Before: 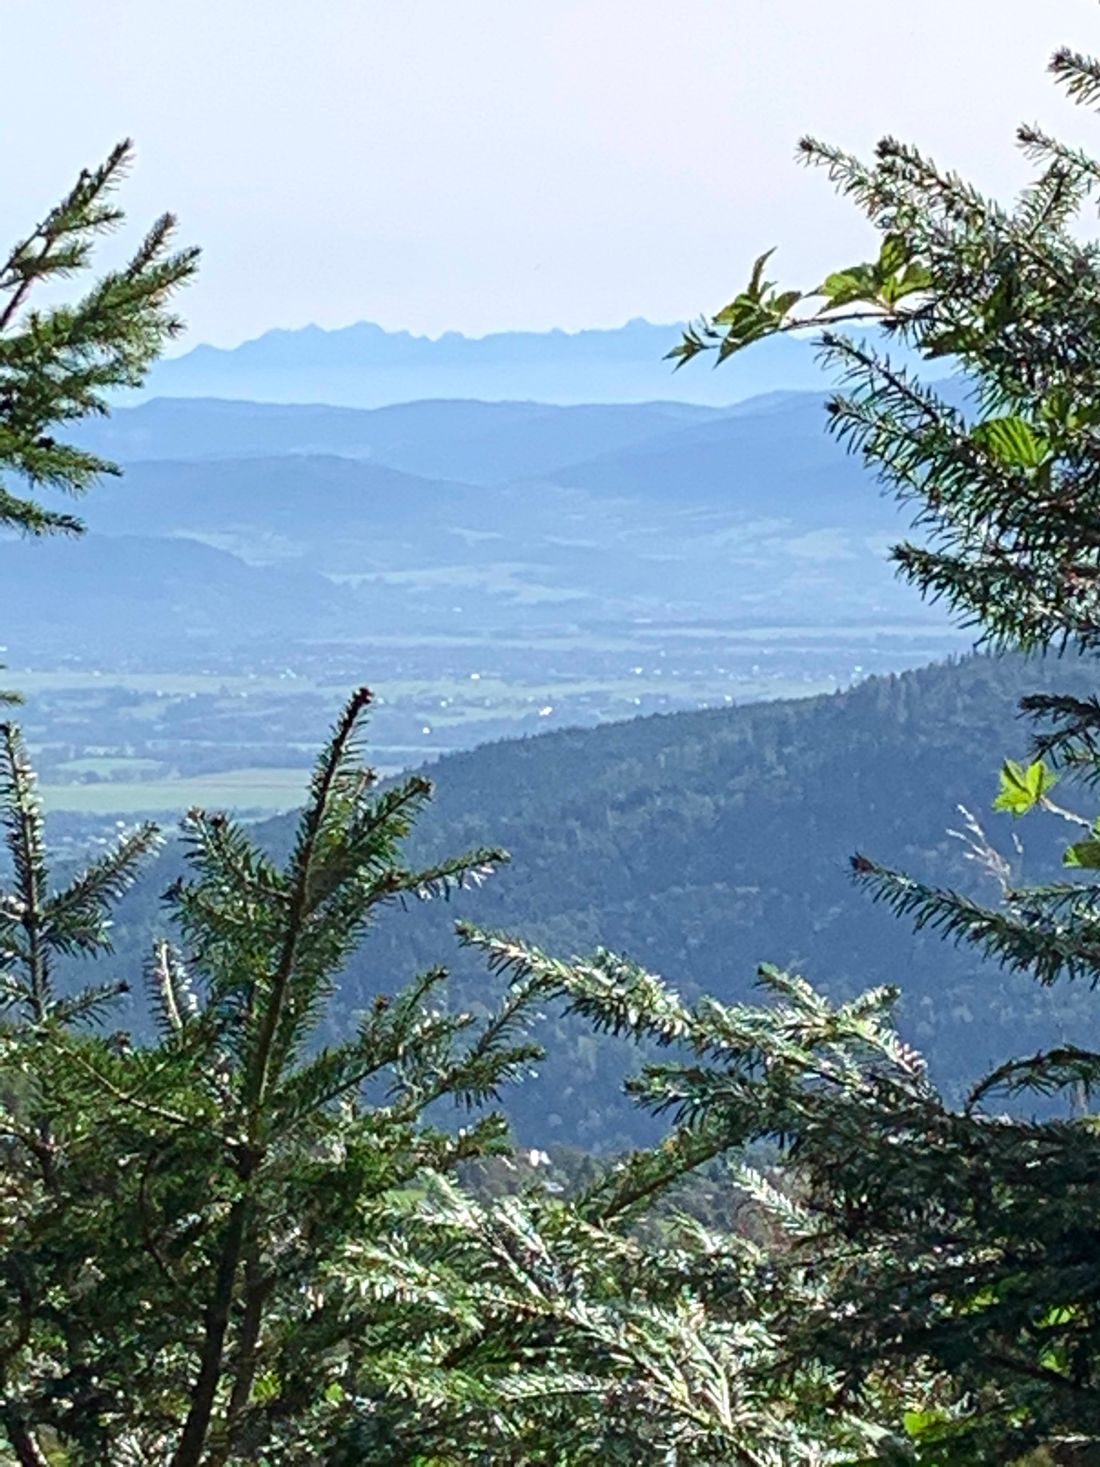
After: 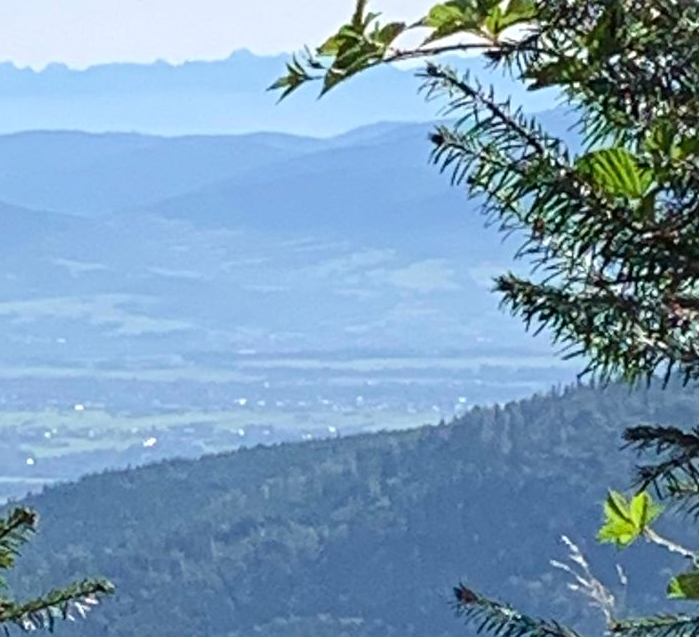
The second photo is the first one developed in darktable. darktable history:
crop: left 36.06%, top 18.345%, right 0.386%, bottom 38.202%
tone equalizer: on, module defaults
